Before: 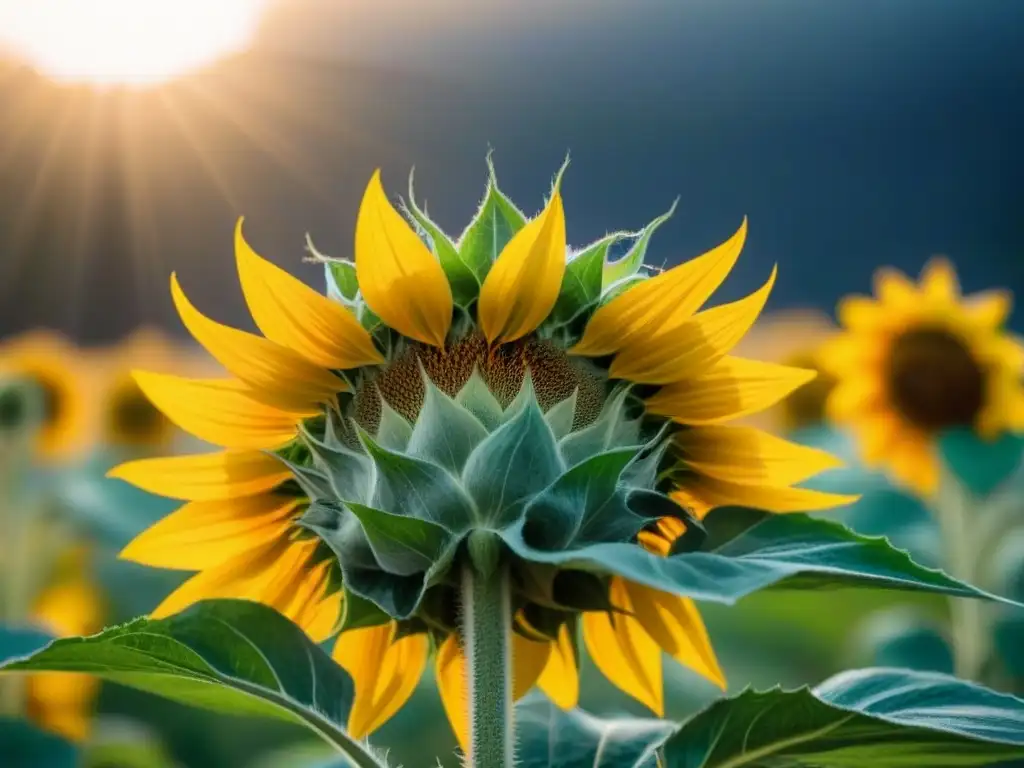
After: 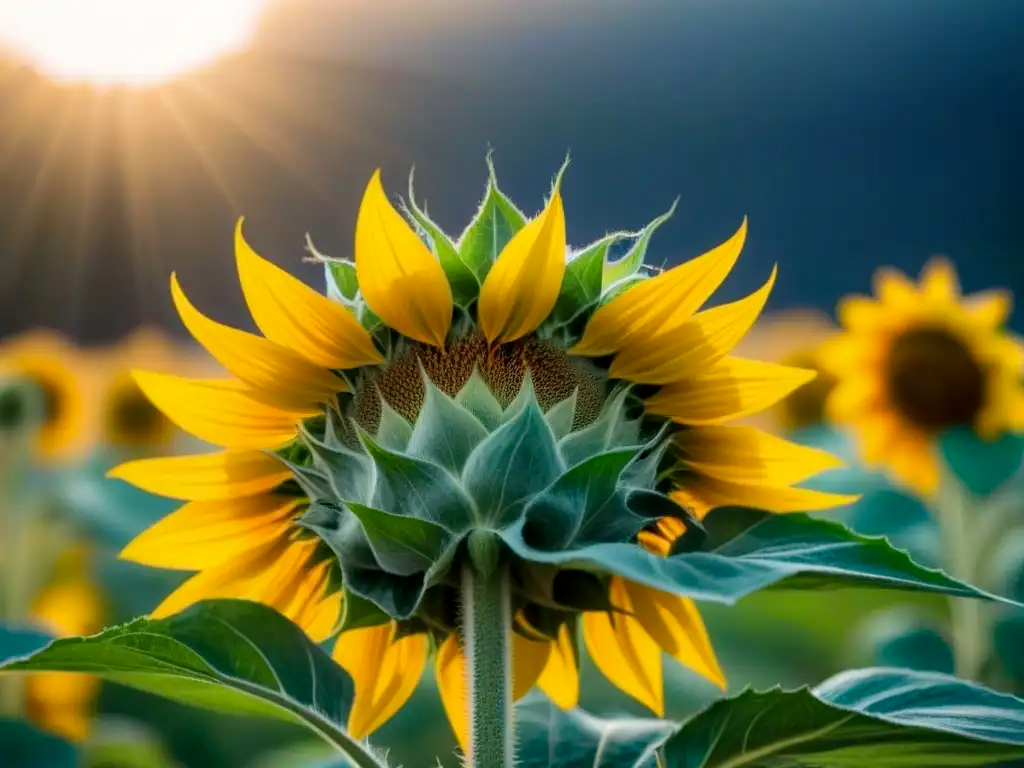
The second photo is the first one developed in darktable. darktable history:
contrast equalizer: y [[0.518, 0.517, 0.501, 0.5, 0.5, 0.5], [0.5 ×6], [0.5 ×6], [0 ×6], [0 ×6]]
haze removal: compatibility mode true, adaptive false
